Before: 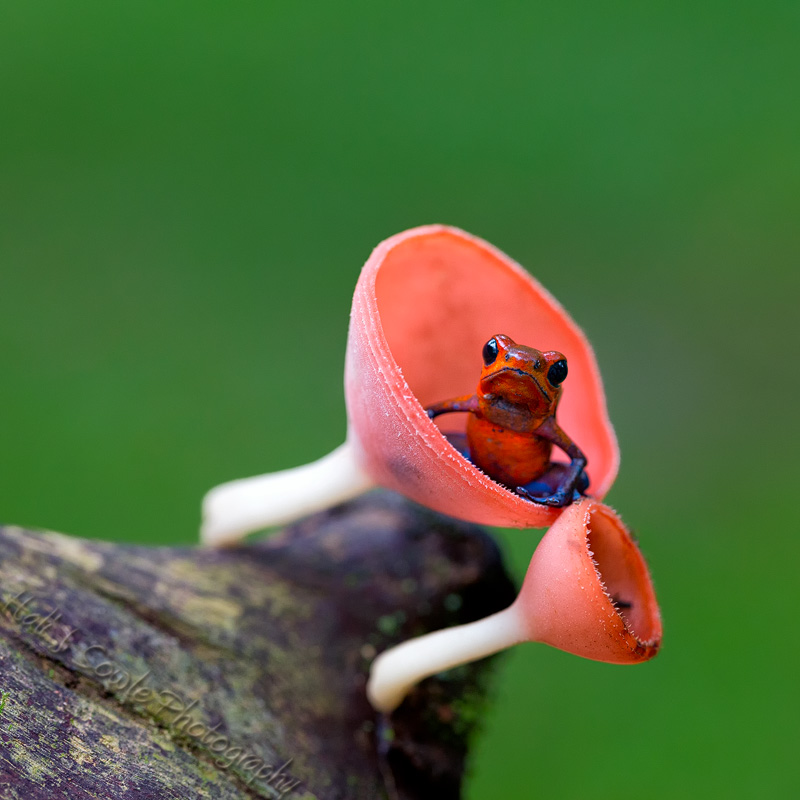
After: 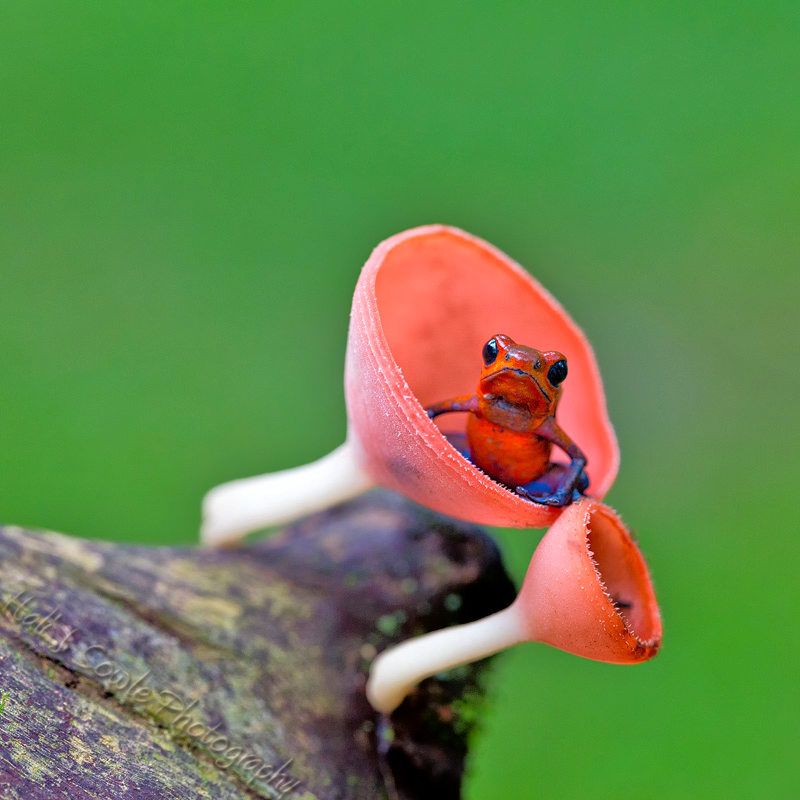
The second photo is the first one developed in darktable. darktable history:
tone equalizer: -7 EV 0.156 EV, -6 EV 0.629 EV, -5 EV 1.16 EV, -4 EV 1.35 EV, -3 EV 1.18 EV, -2 EV 0.6 EV, -1 EV 0.149 EV
